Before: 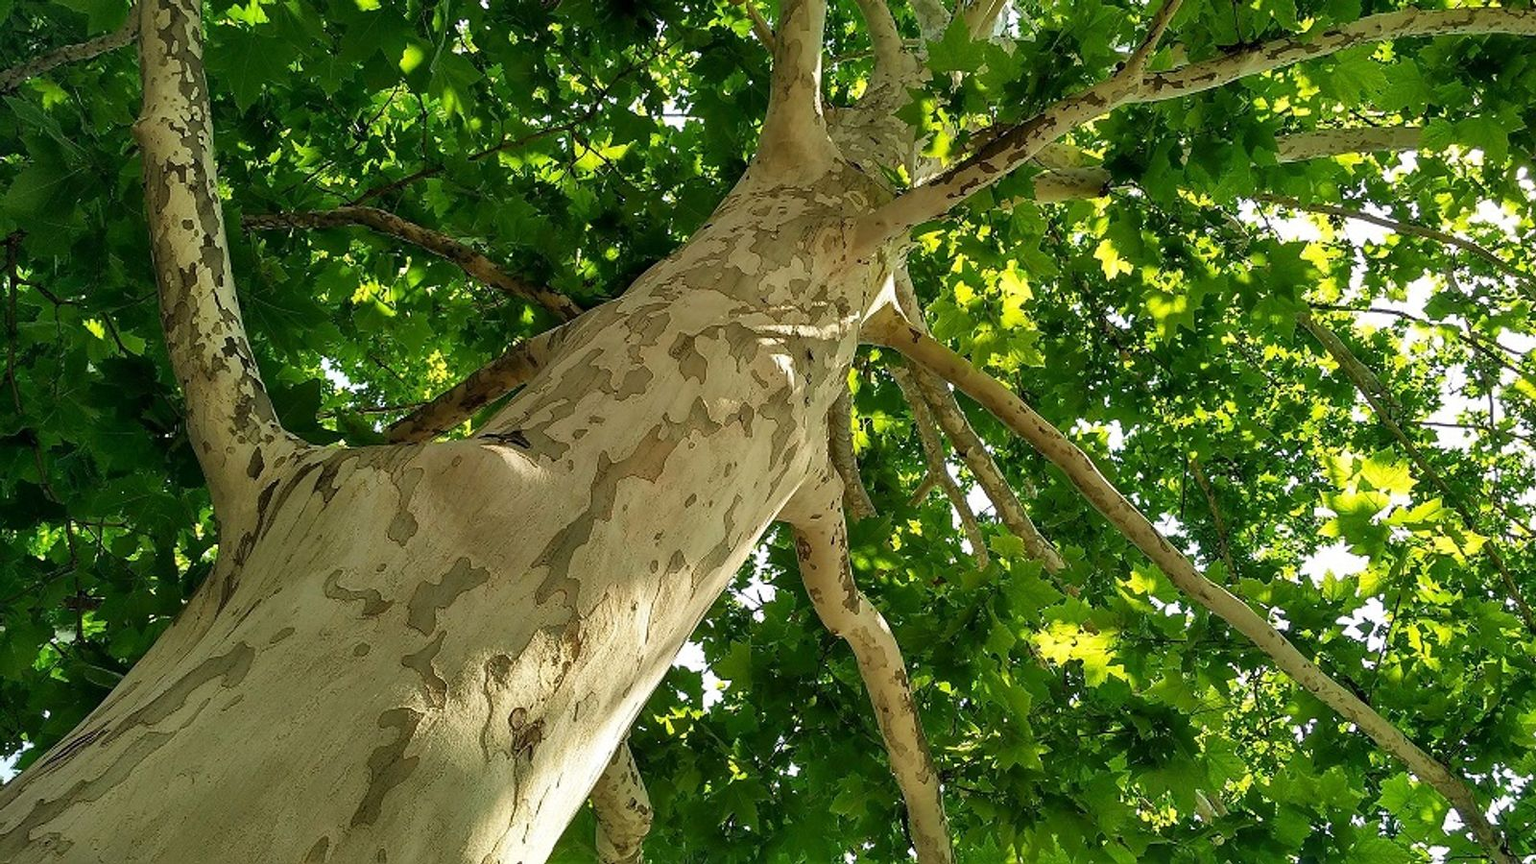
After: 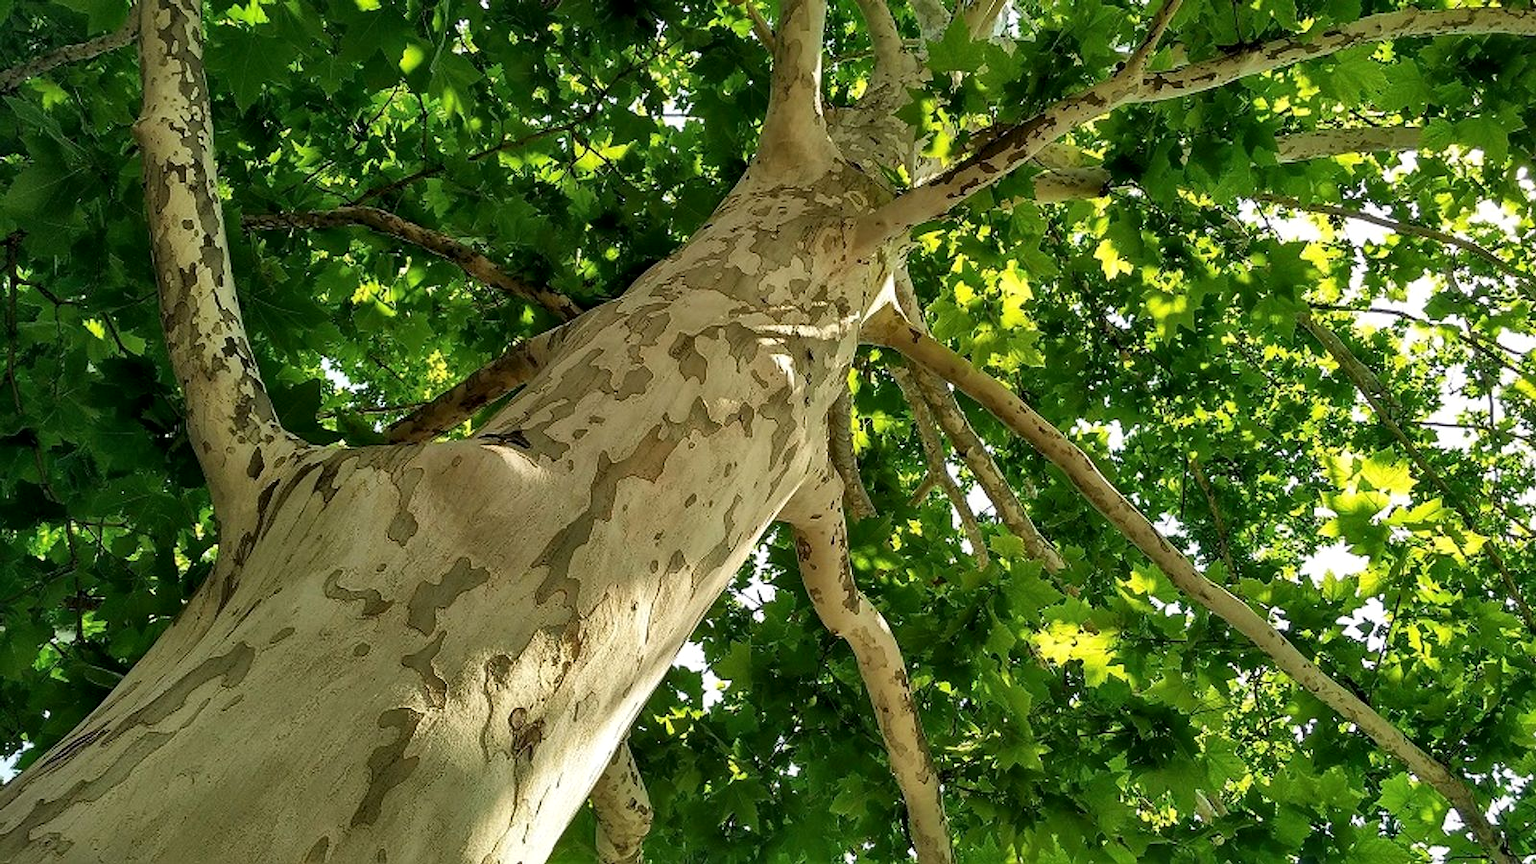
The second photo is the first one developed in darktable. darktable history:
local contrast: mode bilateral grid, contrast 20, coarseness 51, detail 133%, midtone range 0.2
